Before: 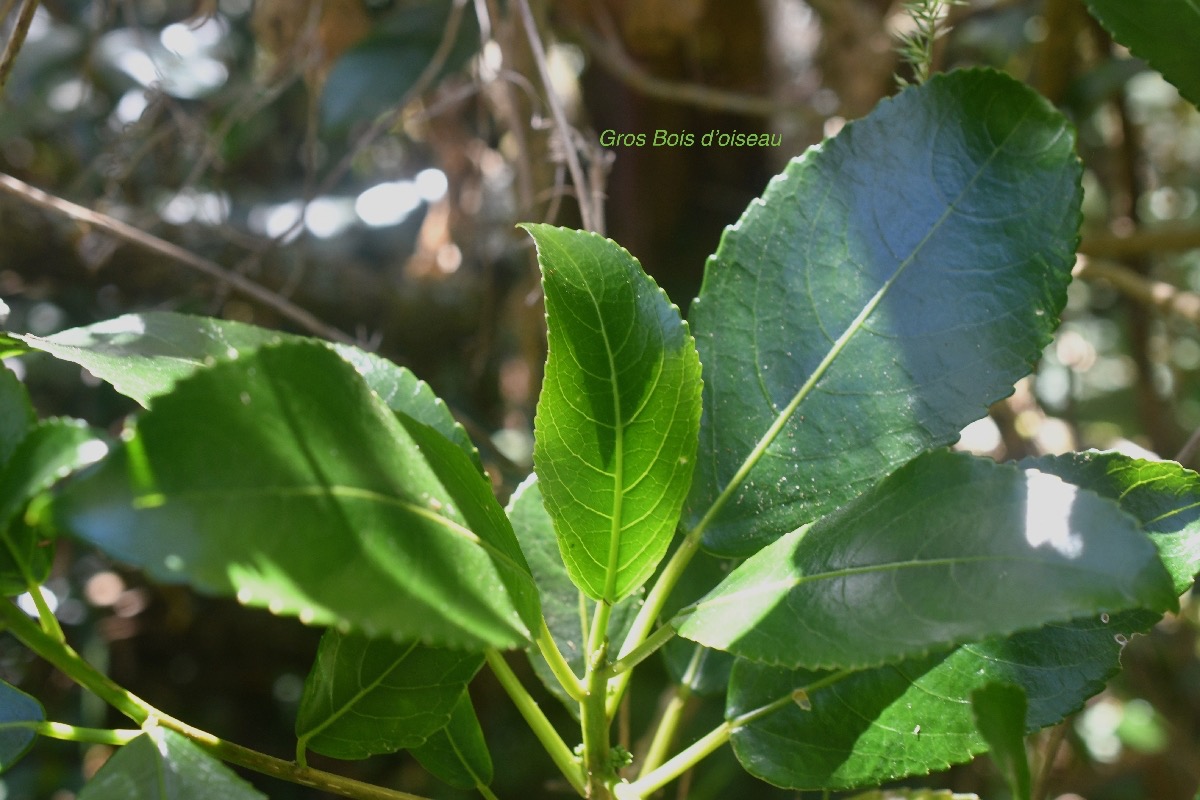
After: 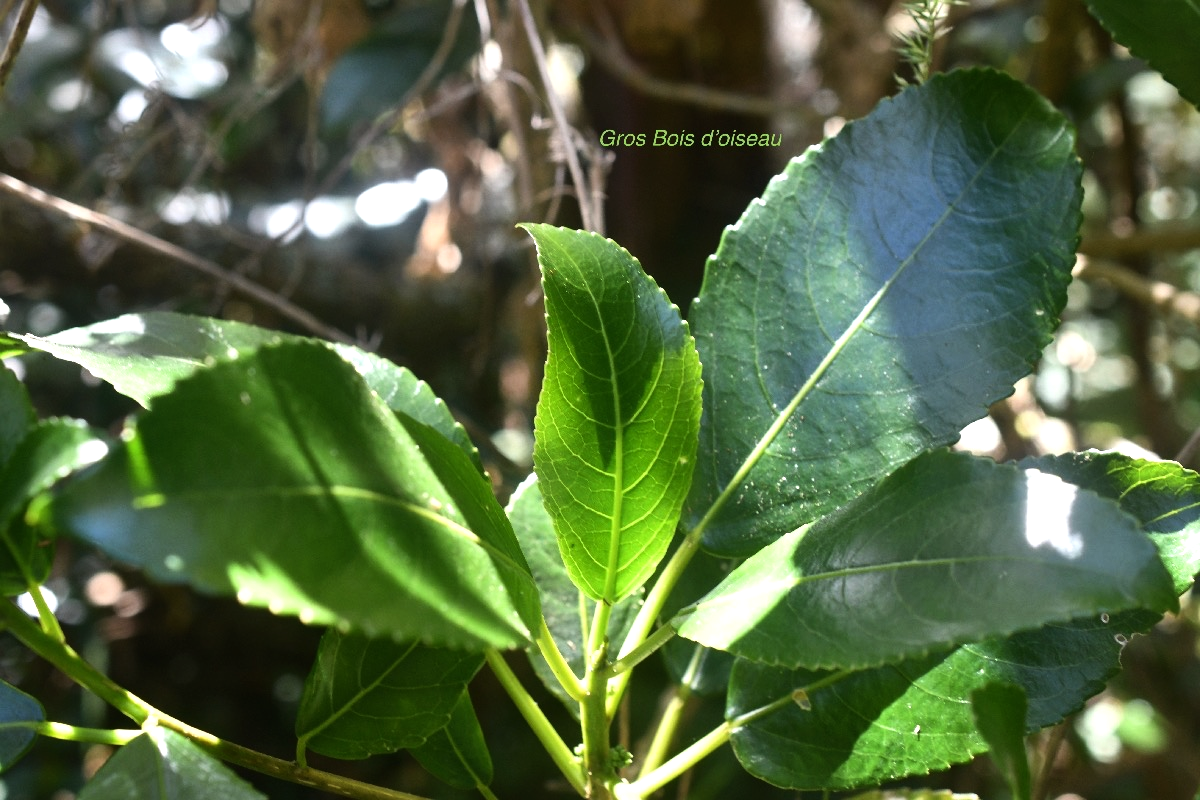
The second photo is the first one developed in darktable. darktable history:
tone equalizer: -8 EV -0.713 EV, -7 EV -0.725 EV, -6 EV -0.638 EV, -5 EV -0.384 EV, -3 EV 0.379 EV, -2 EV 0.6 EV, -1 EV 0.682 EV, +0 EV 0.779 EV, edges refinement/feathering 500, mask exposure compensation -1.57 EV, preserve details no
